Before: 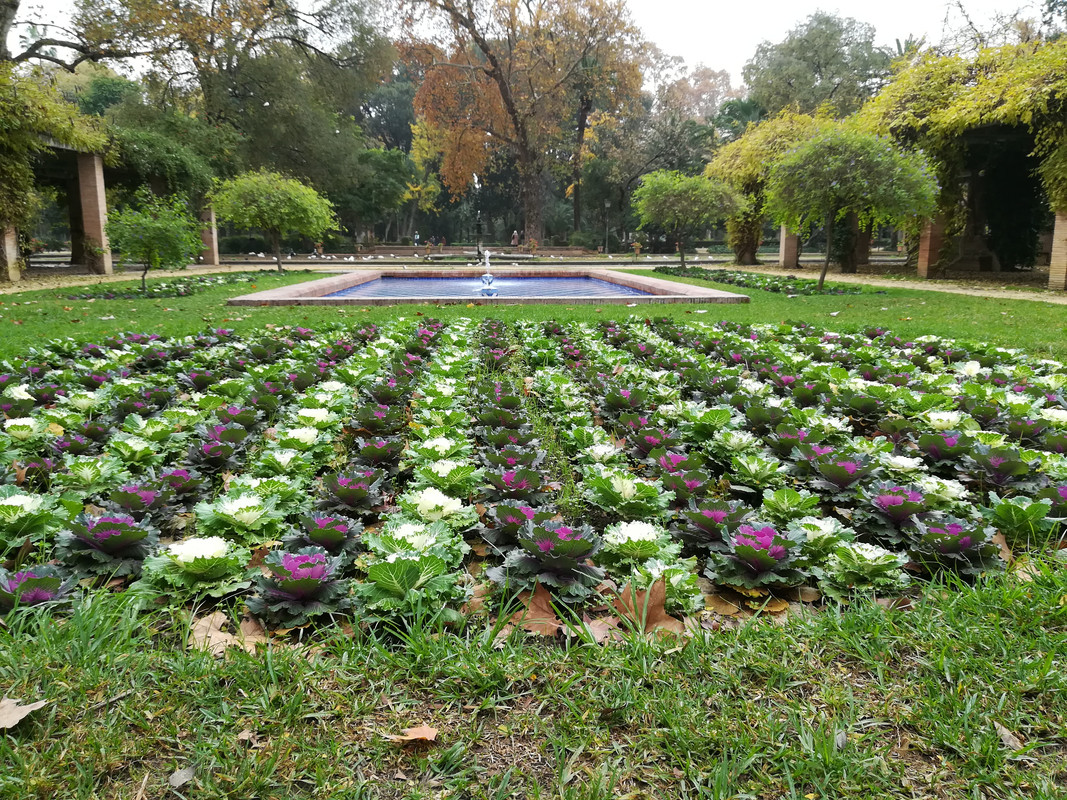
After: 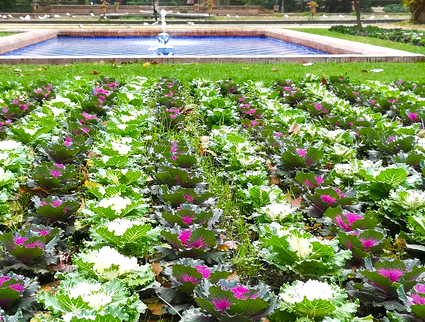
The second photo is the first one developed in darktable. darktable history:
color balance rgb: highlights gain › chroma 0.117%, highlights gain › hue 331.25°, perceptual saturation grading › global saturation 20%, perceptual saturation grading › highlights -25.516%, perceptual saturation grading › shadows 26.112%, perceptual brilliance grading › global brilliance 10.247%, perceptual brilliance grading › shadows 14.154%
crop: left 30.368%, top 30.162%, right 29.711%, bottom 29.545%
